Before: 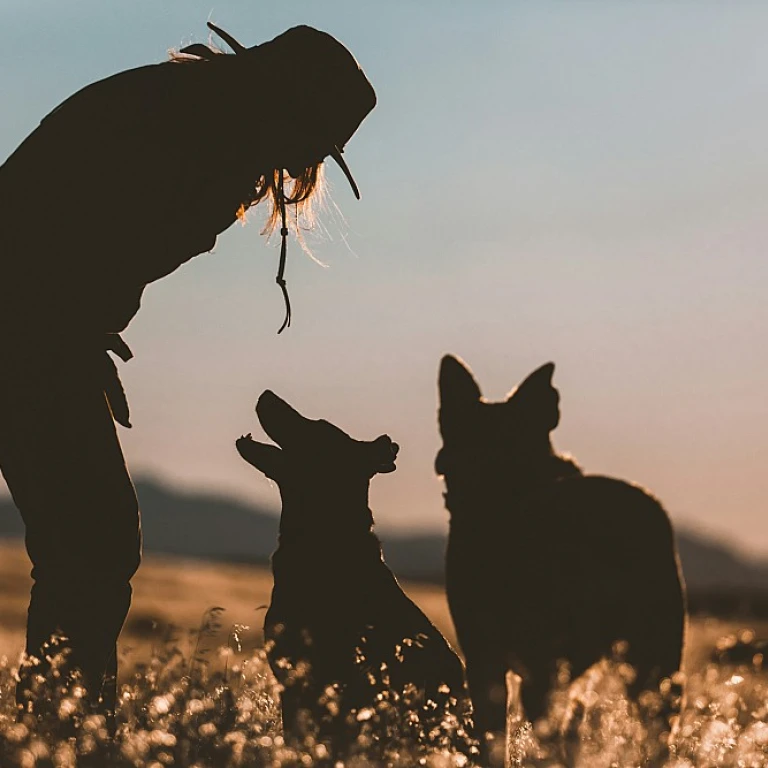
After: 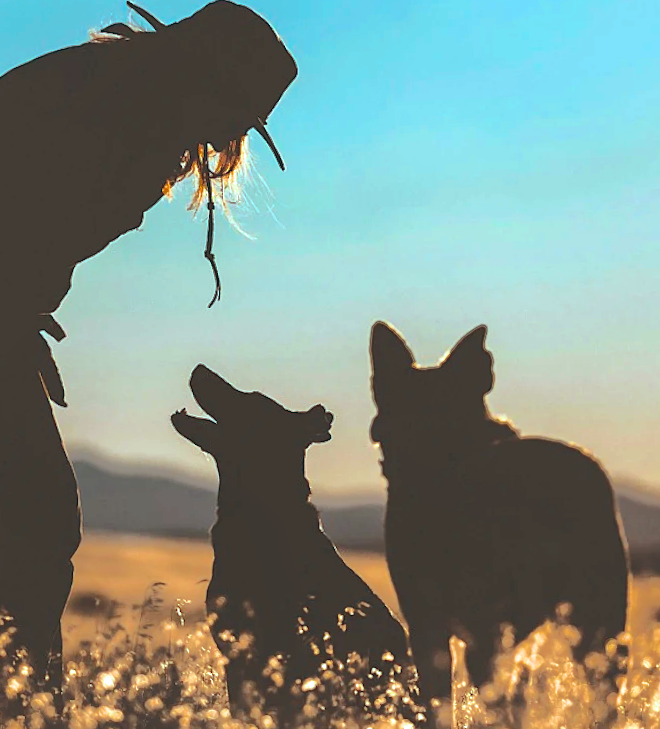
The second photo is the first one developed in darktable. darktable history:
rotate and perspective: rotation -2.22°, lens shift (horizontal) -0.022, automatic cropping off
contrast brightness saturation: contrast 0.24, brightness 0.09
exposure: black level correction 0, exposure 1 EV, compensate highlight preservation false
color balance: lift [1.003, 0.993, 1.001, 1.007], gamma [1.018, 1.072, 0.959, 0.928], gain [0.974, 0.873, 1.031, 1.127]
filmic rgb: black relative exposure -11.35 EV, white relative exposure 3.22 EV, hardness 6.76, color science v6 (2022)
crop: left 9.807%, top 6.259%, right 7.334%, bottom 2.177%
shadows and highlights: shadows 38.43, highlights -74.54
